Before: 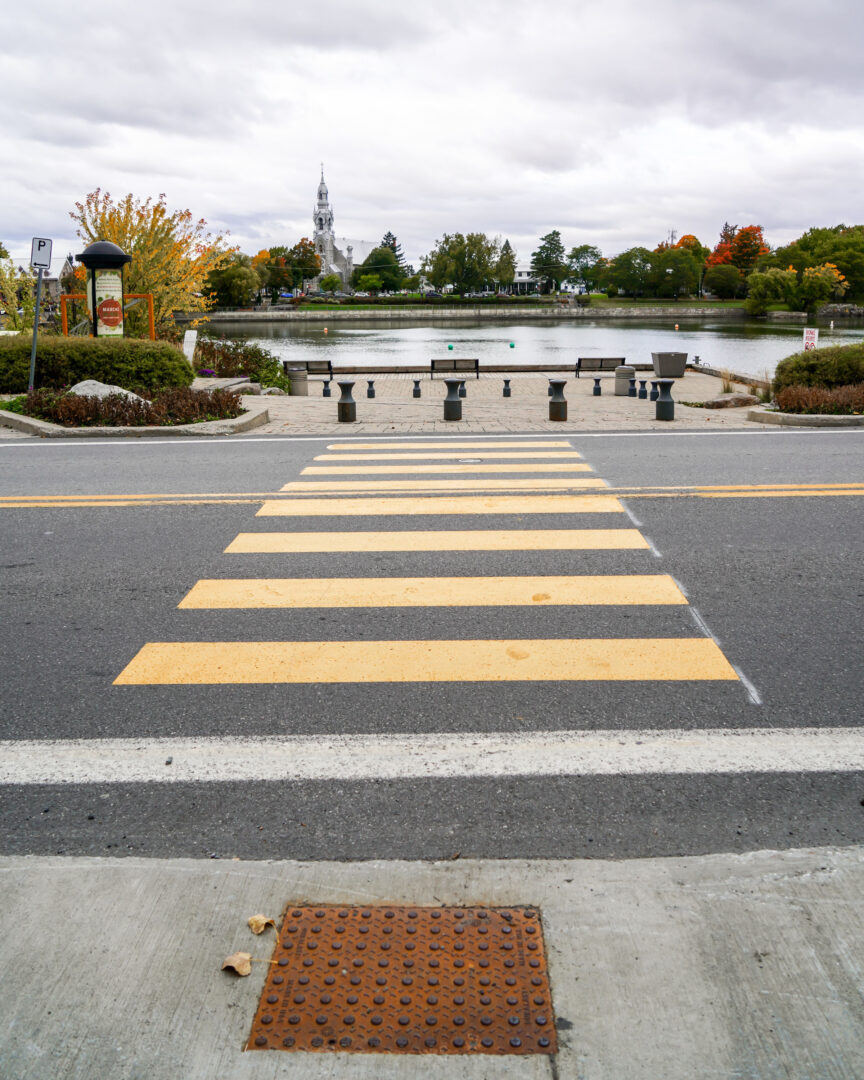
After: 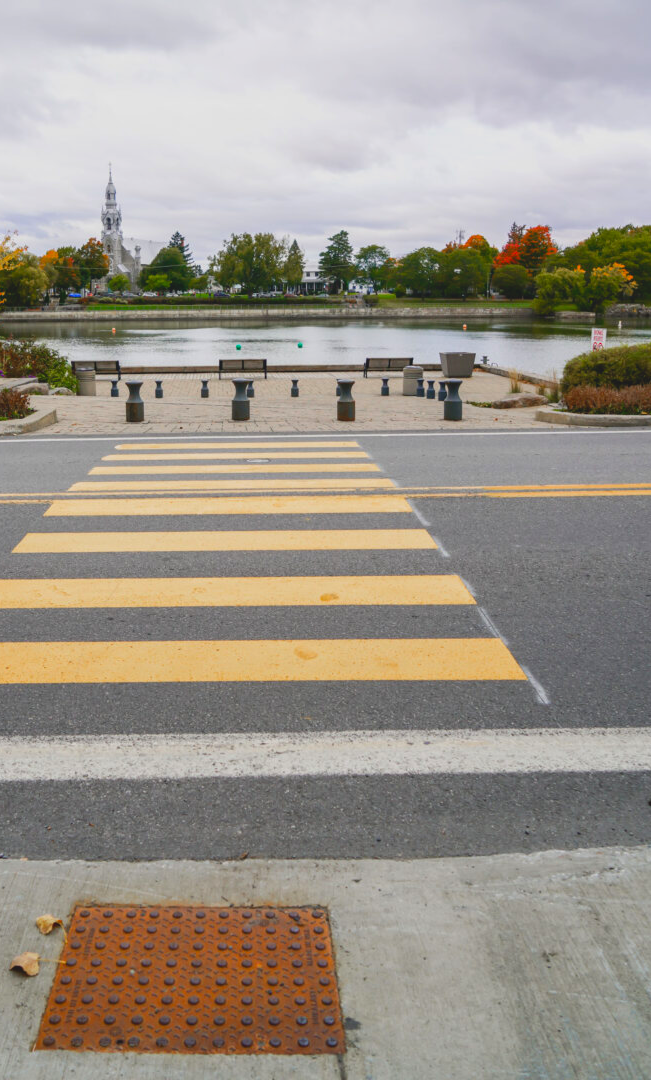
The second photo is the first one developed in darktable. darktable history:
contrast brightness saturation: contrast -0.19, saturation 0.19
crop and rotate: left 24.6%
